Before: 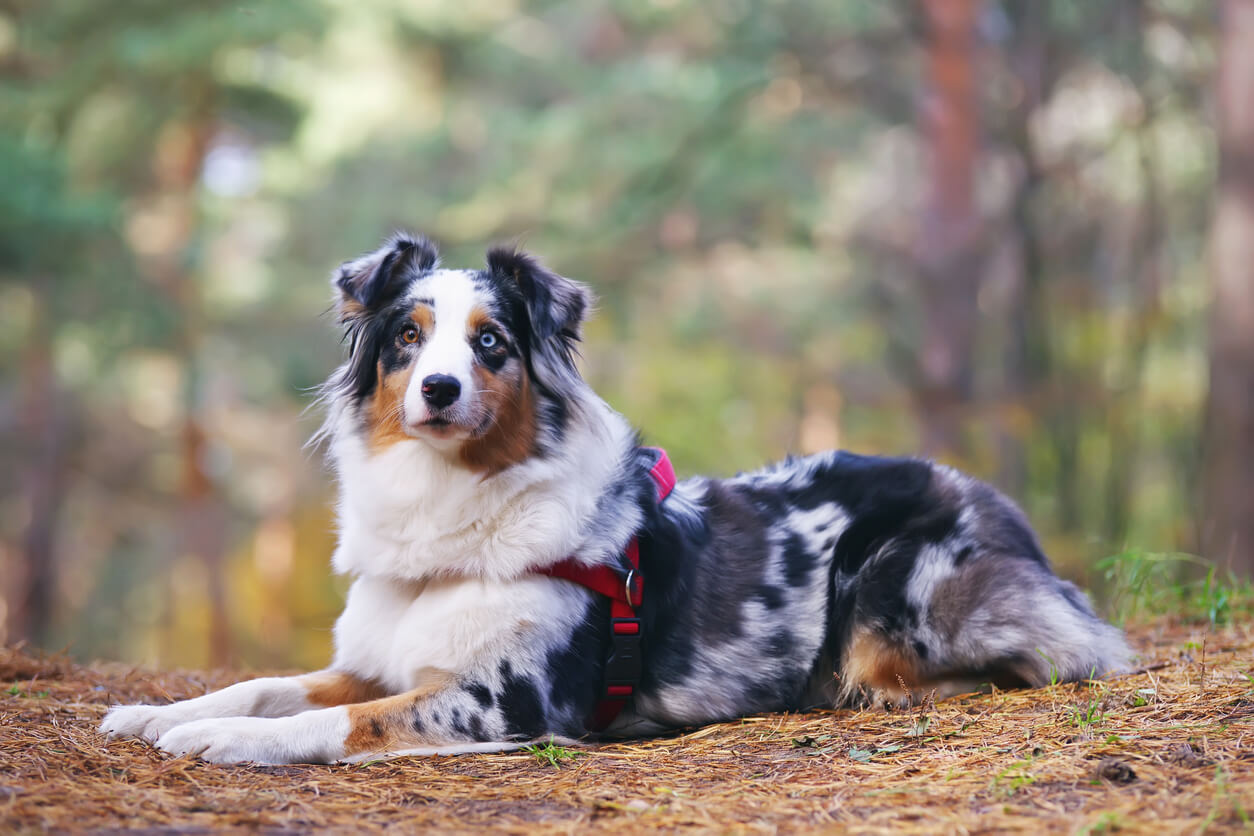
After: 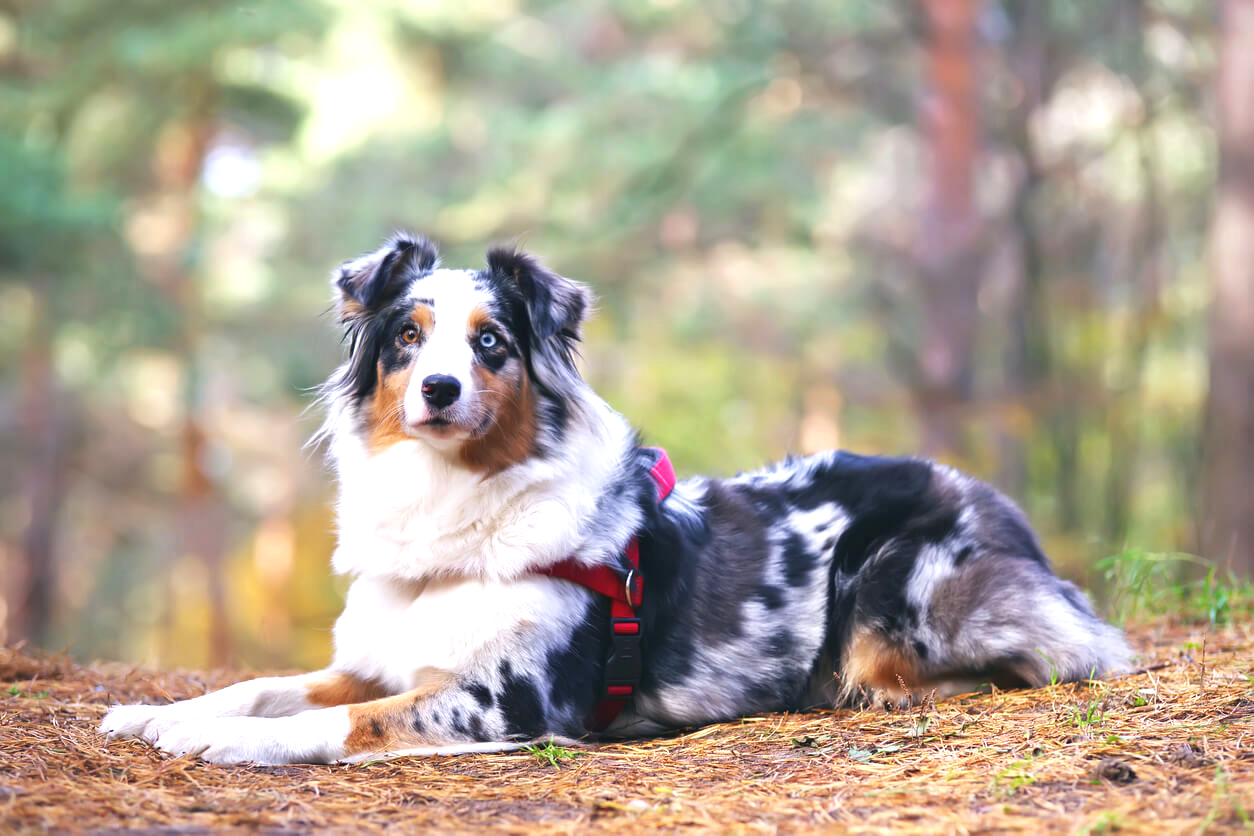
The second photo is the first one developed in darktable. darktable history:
exposure: exposure 0.667 EV, compensate highlight preservation false
